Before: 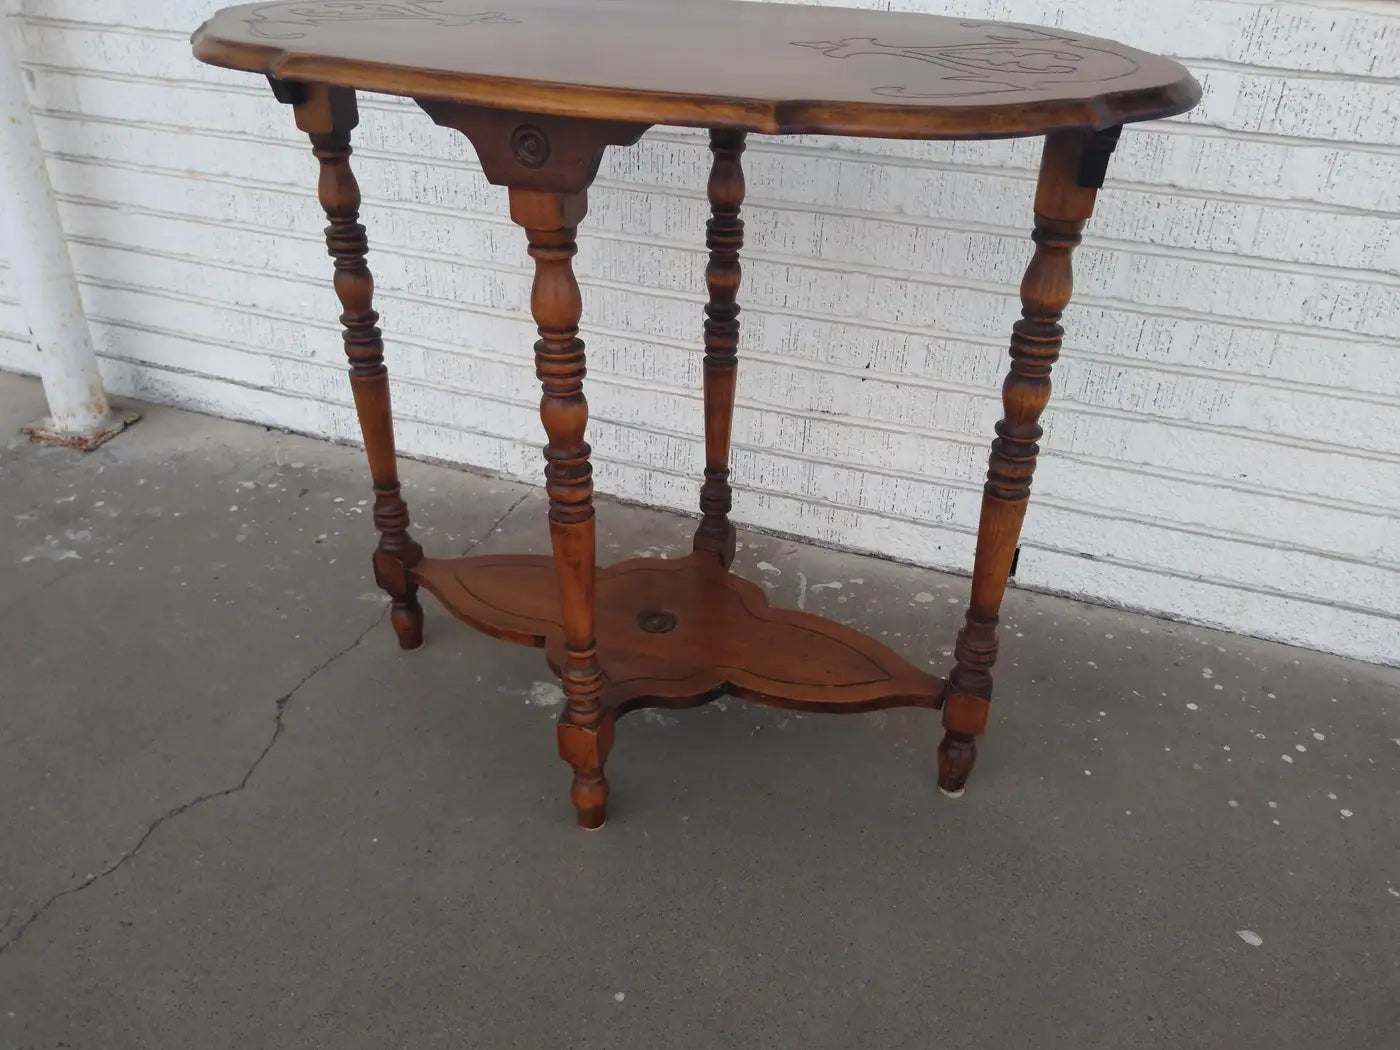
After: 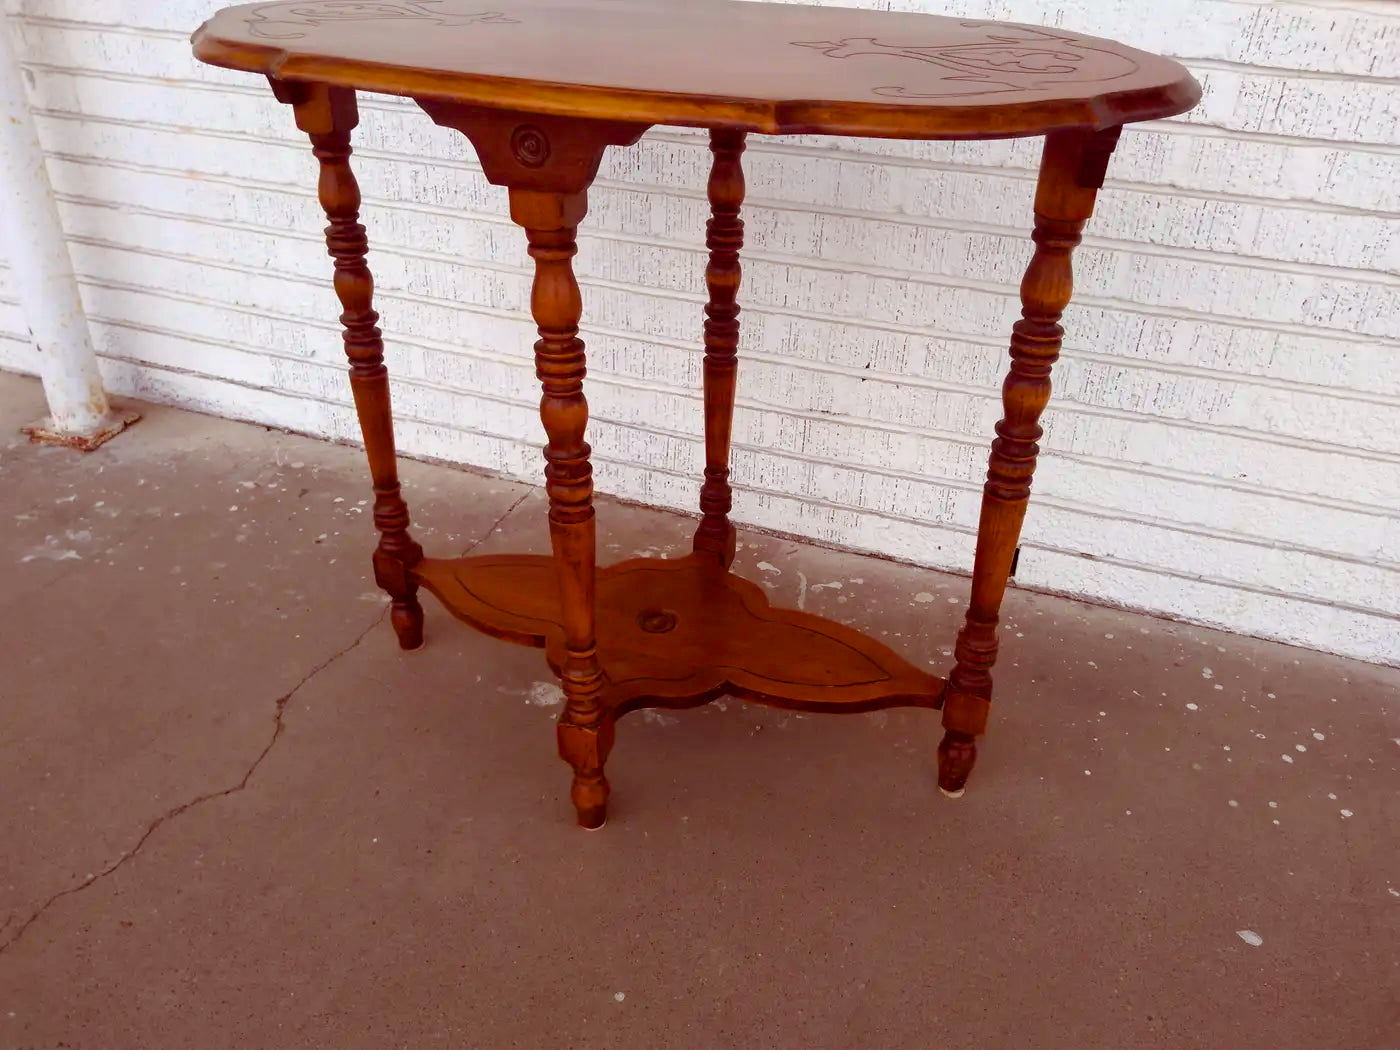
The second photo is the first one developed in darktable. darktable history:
color balance rgb: shadows lift › chroma 9.752%, shadows lift › hue 43.19°, power › chroma 0.243%, power › hue 60.35°, global offset › luminance -0.196%, global offset › chroma 0.274%, perceptual saturation grading › global saturation 30.829%, perceptual brilliance grading › highlights 8.058%, perceptual brilliance grading › mid-tones 4.243%, perceptual brilliance grading › shadows 2.23%
